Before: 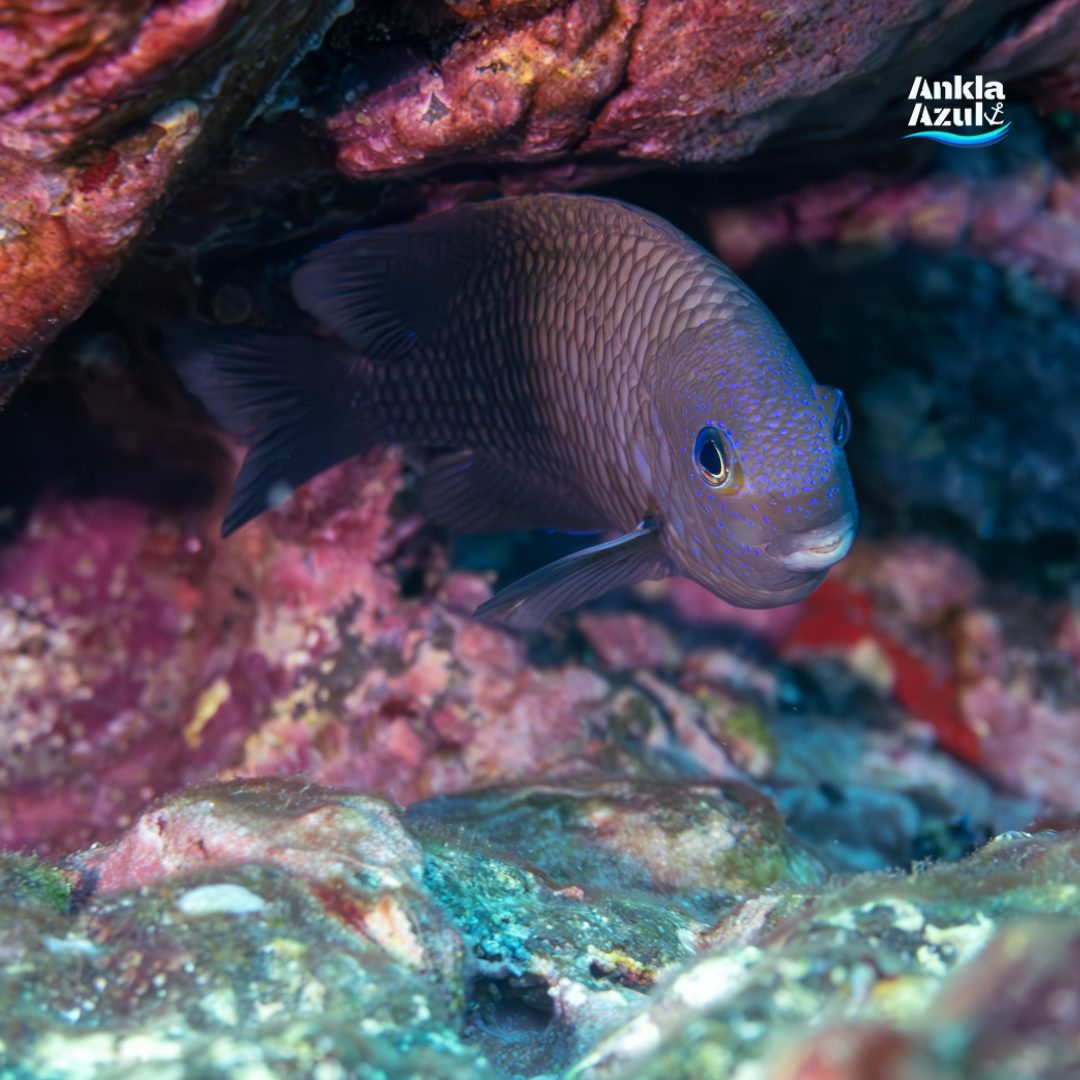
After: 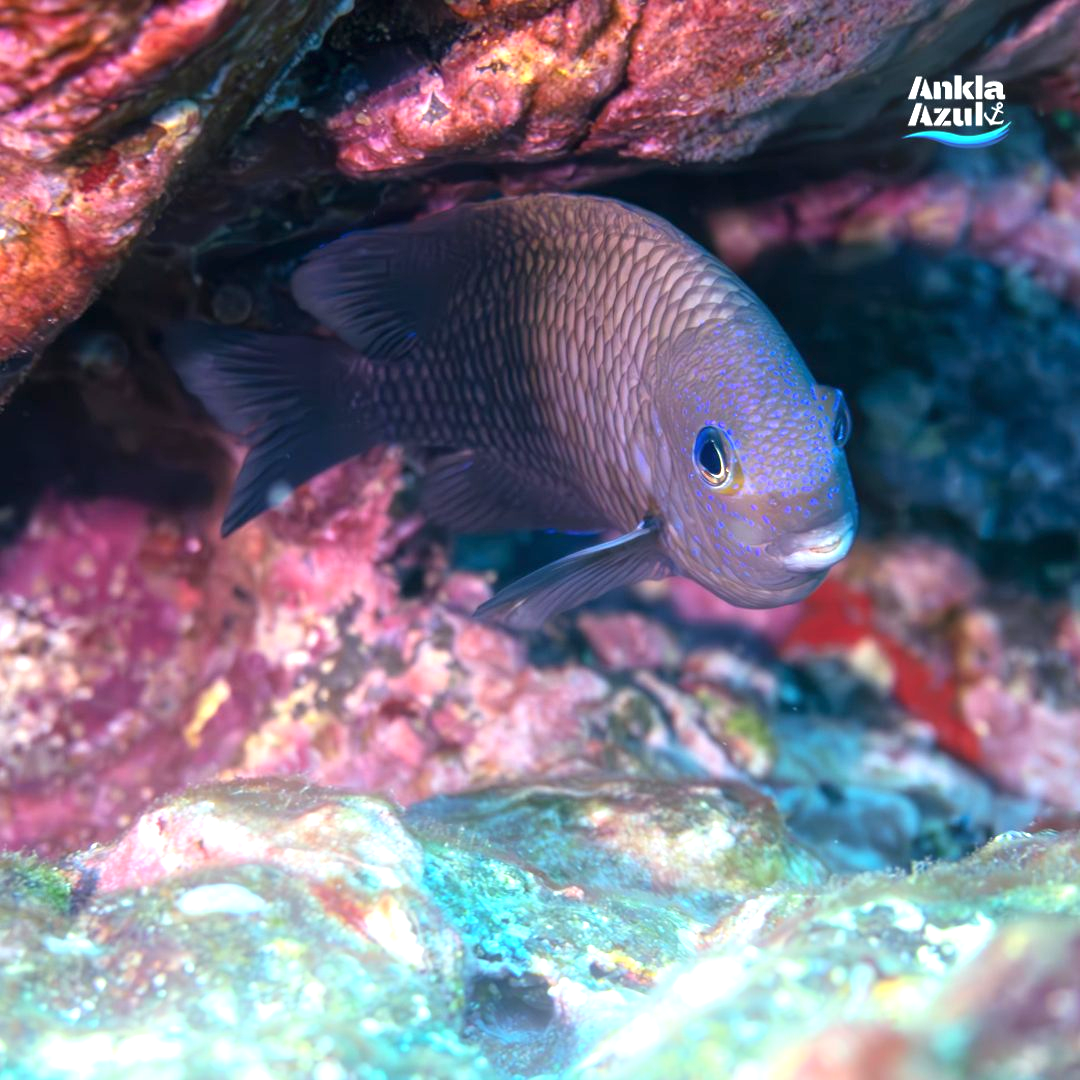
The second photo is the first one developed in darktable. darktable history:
bloom: size 15%, threshold 97%, strength 7%
exposure: exposure 1 EV, compensate highlight preservation false
